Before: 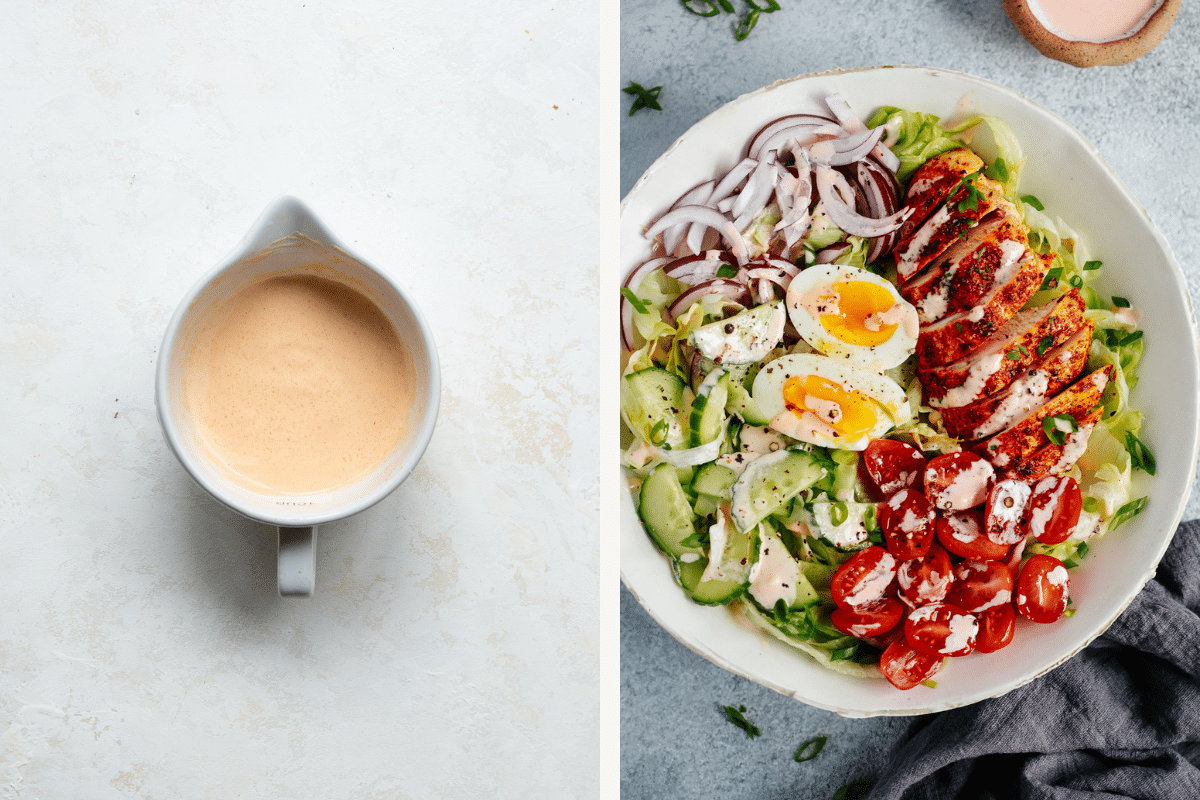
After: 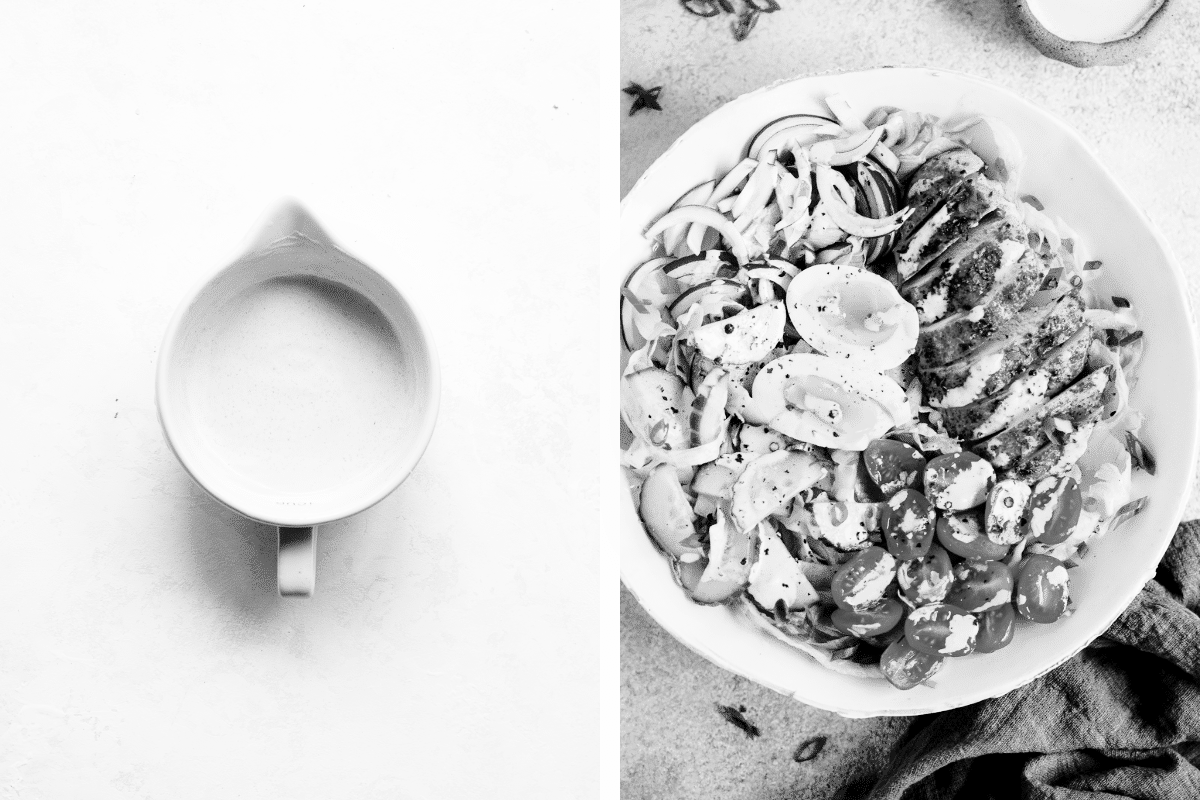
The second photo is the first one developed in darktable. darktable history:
monochrome: on, module defaults
base curve: curves: ch0 [(0, 0) (0.028, 0.03) (0.121, 0.232) (0.46, 0.748) (0.859, 0.968) (1, 1)], preserve colors none
exposure: black level correction 0.005, exposure 0.014 EV, compensate highlight preservation false
